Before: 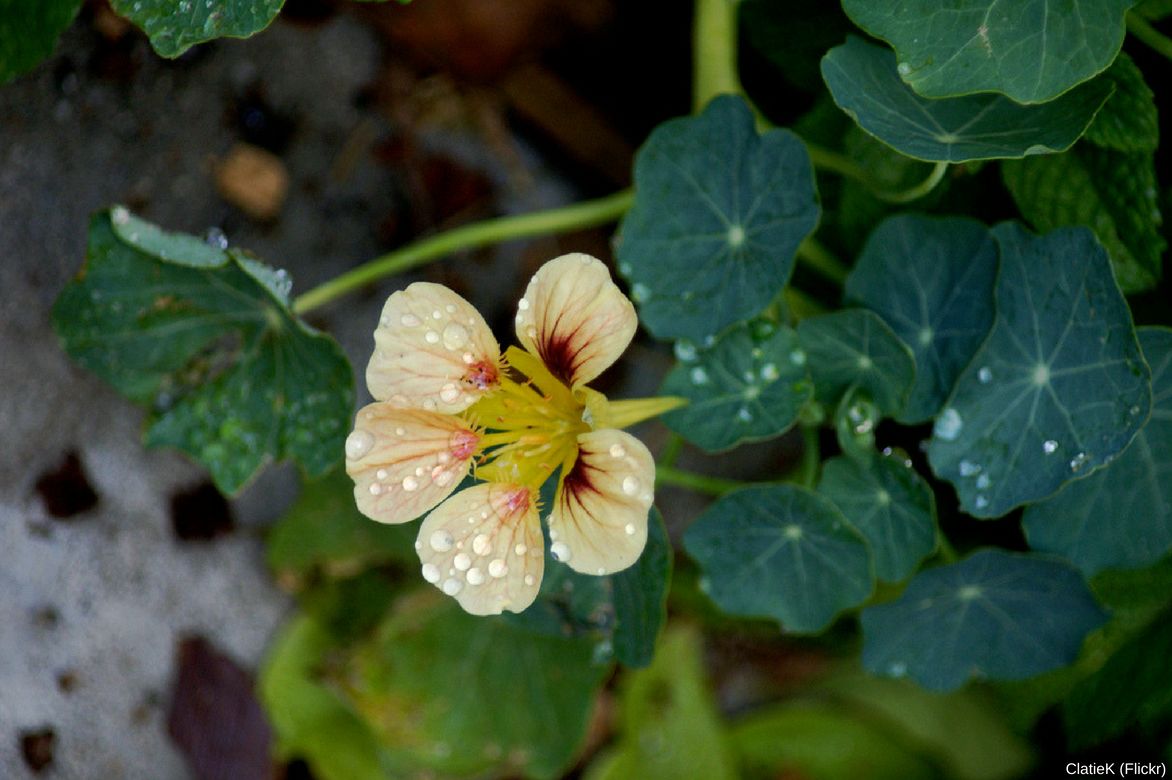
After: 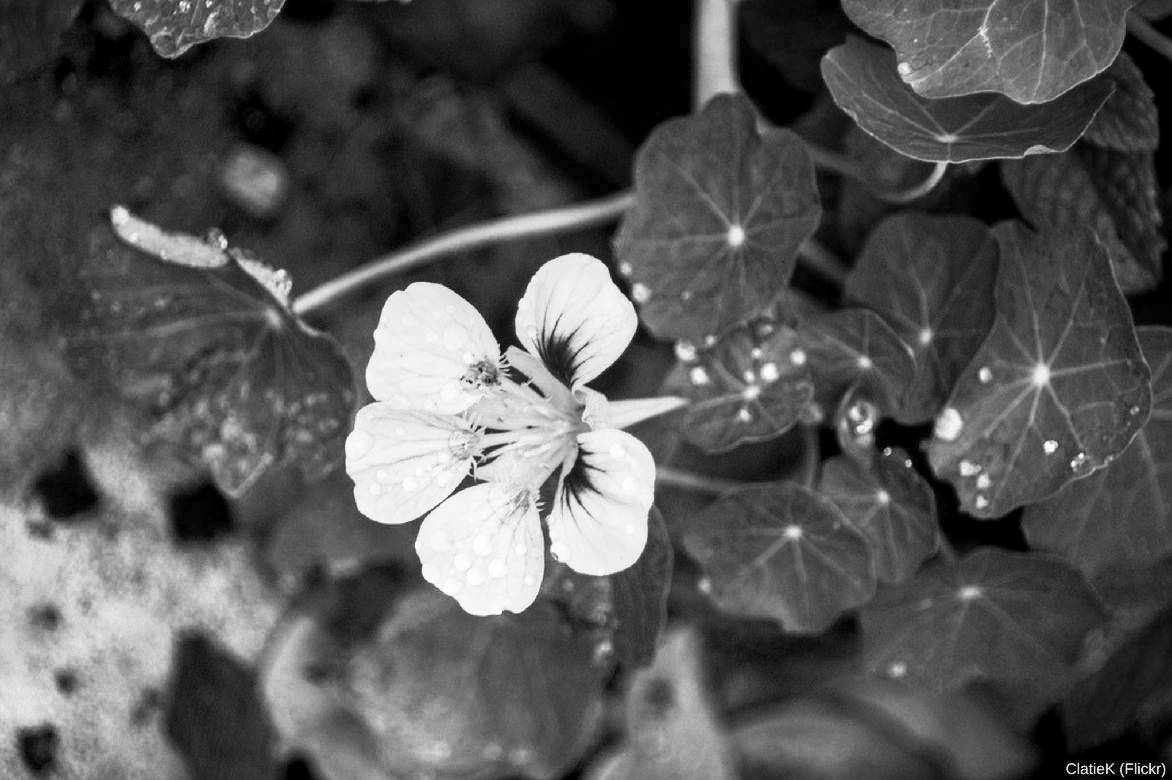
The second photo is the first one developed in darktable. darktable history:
contrast brightness saturation: contrast 0.542, brightness 0.472, saturation -0.99
local contrast: on, module defaults
